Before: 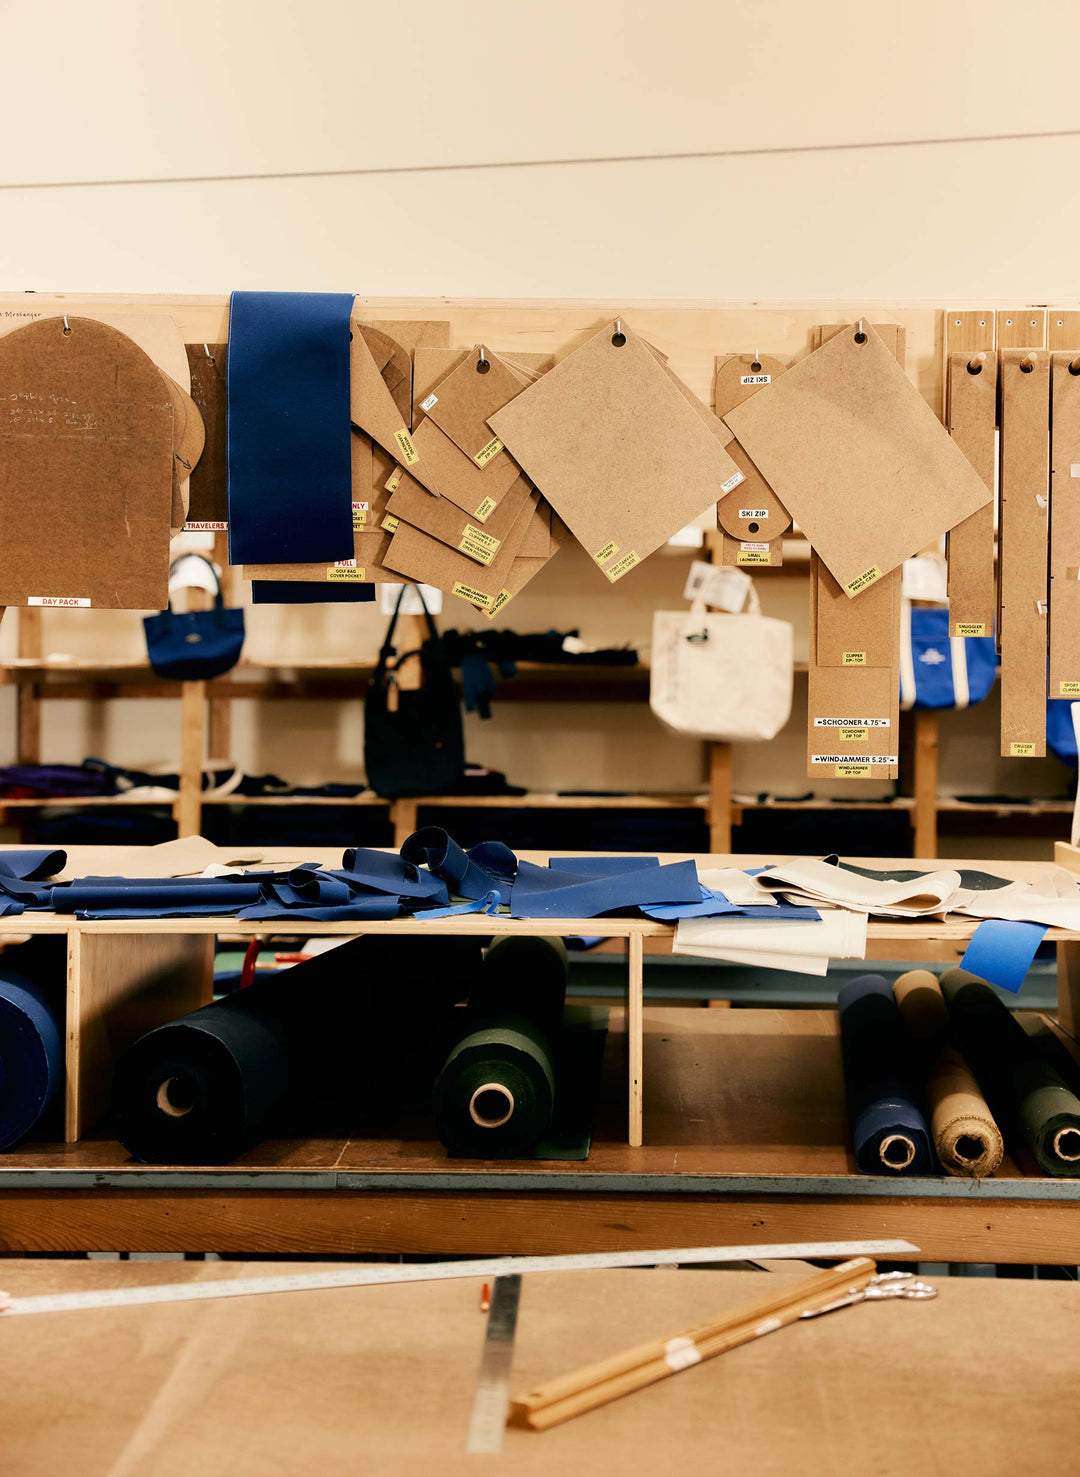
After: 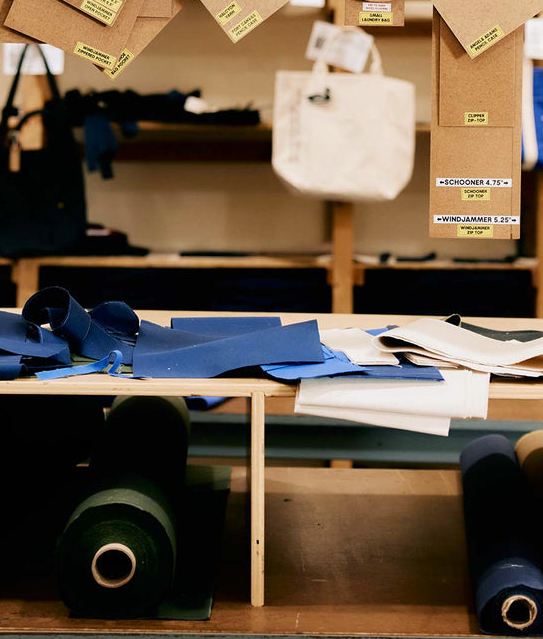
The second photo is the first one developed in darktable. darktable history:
crop: left 35.03%, top 36.625%, right 14.663%, bottom 20.057%
white balance: red 0.984, blue 1.059
